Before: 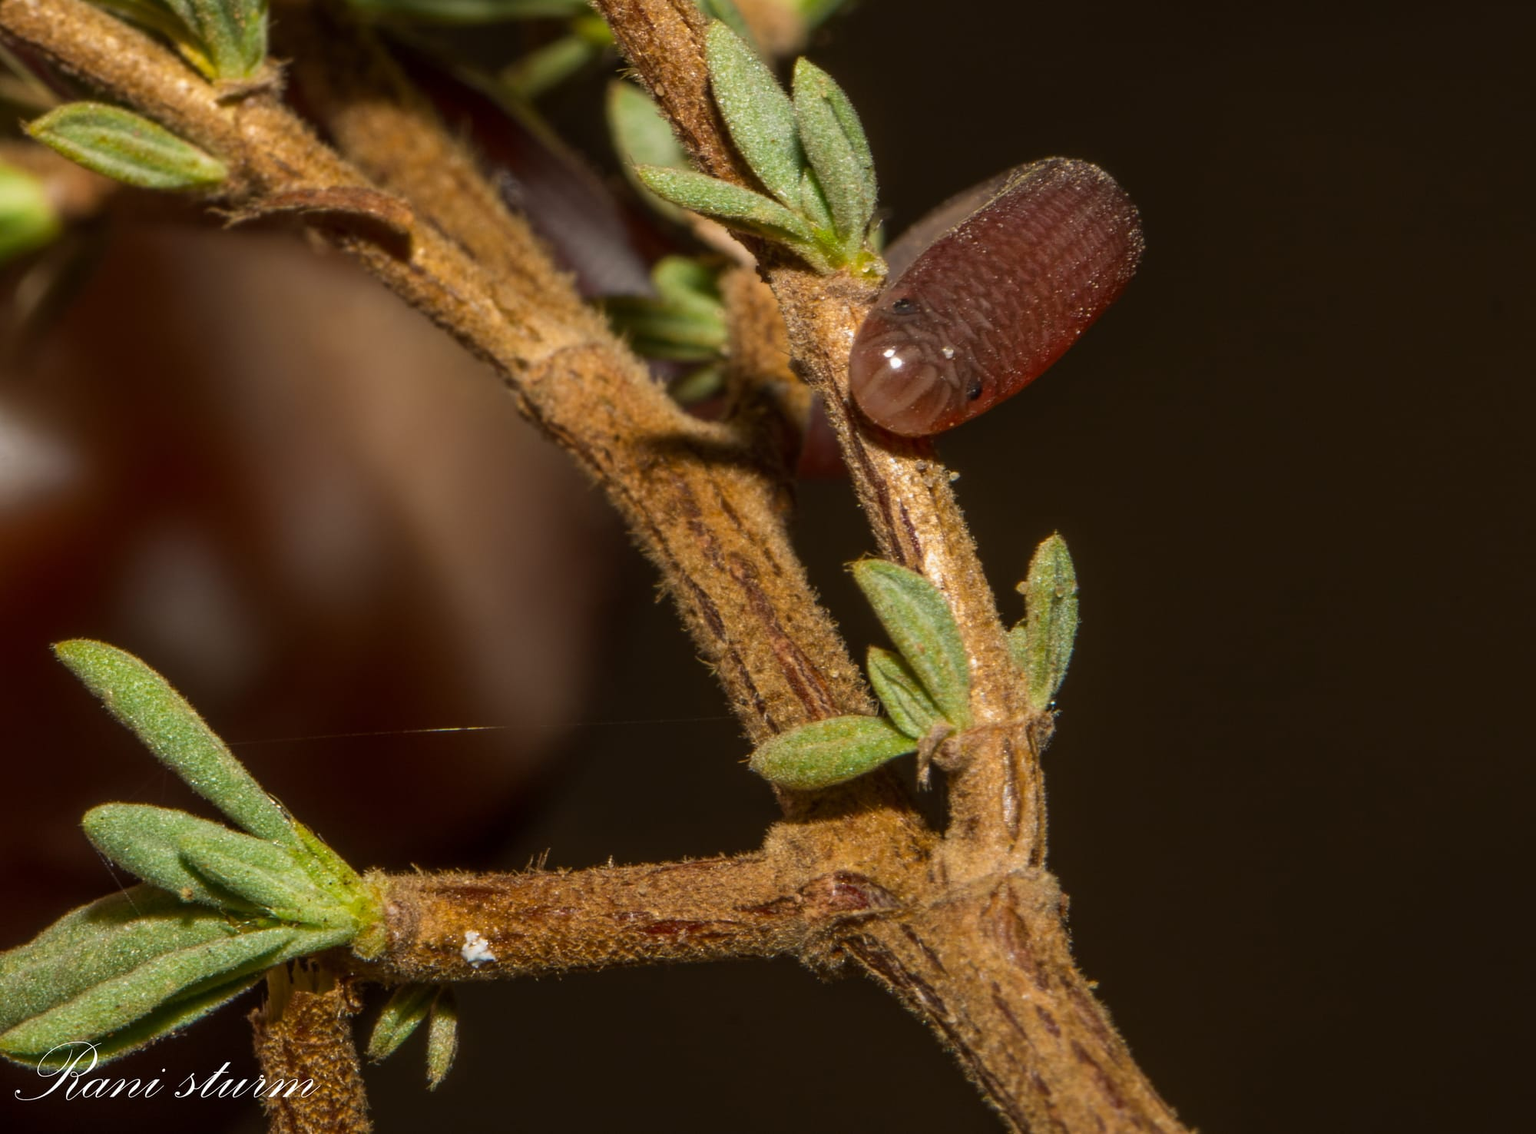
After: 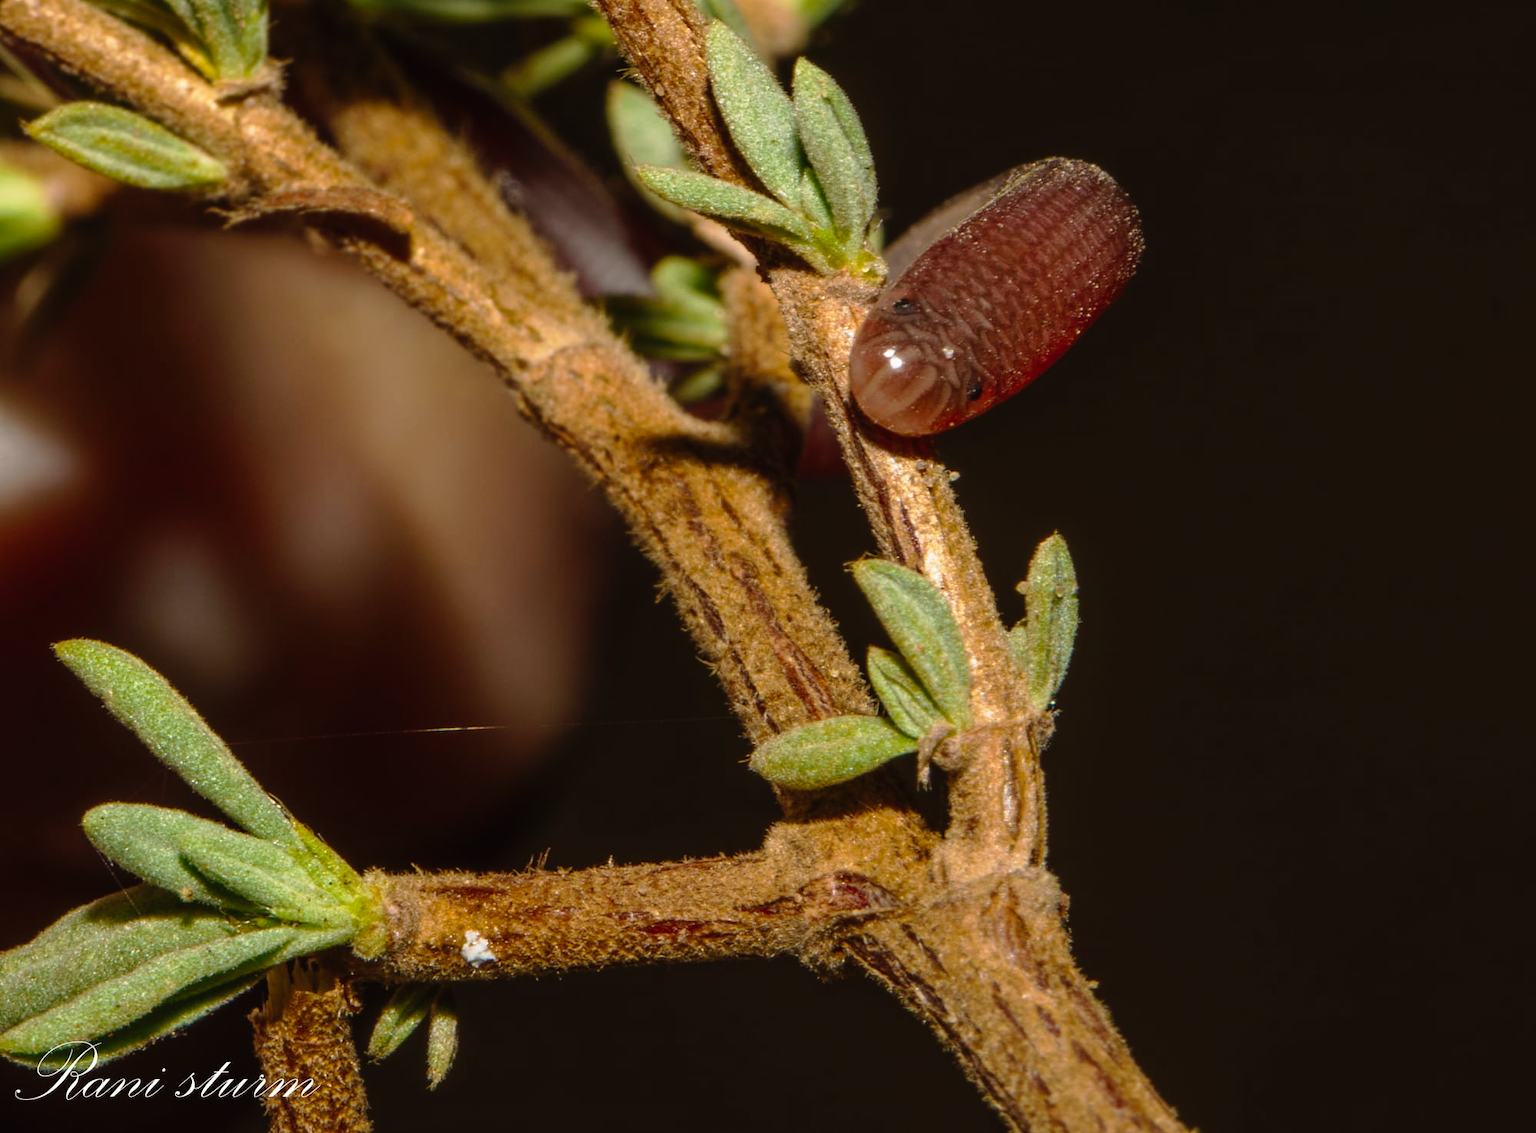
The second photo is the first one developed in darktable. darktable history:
tone curve: curves: ch0 [(0, 0.013) (0.117, 0.081) (0.257, 0.259) (0.408, 0.45) (0.611, 0.64) (0.81, 0.857) (1, 1)]; ch1 [(0, 0) (0.287, 0.198) (0.501, 0.506) (0.56, 0.584) (0.715, 0.741) (0.976, 0.992)]; ch2 [(0, 0) (0.369, 0.362) (0.5, 0.5) (0.537, 0.547) (0.59, 0.603) (0.681, 0.754) (1, 1)], preserve colors none
